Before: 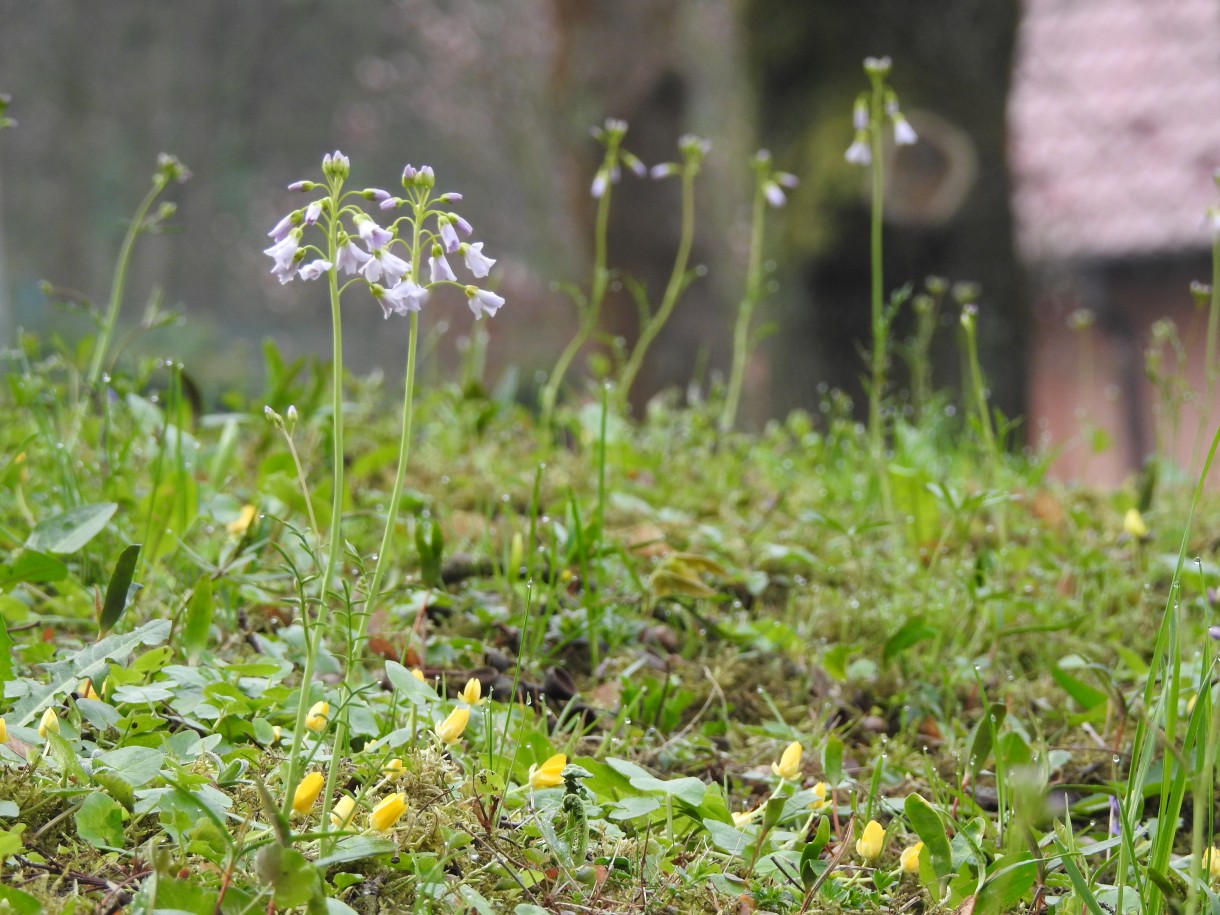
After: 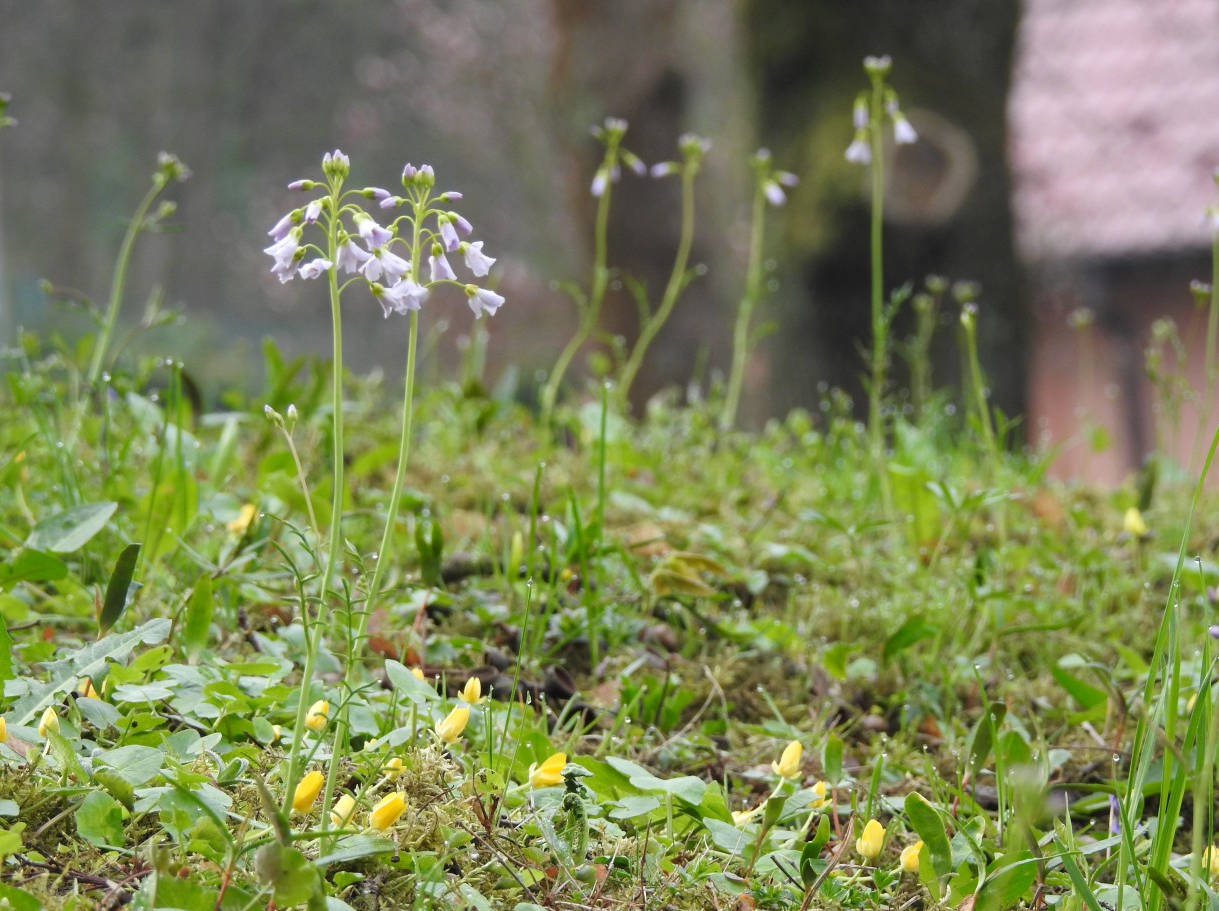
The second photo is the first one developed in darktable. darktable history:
crop: top 0.205%, bottom 0.189%
